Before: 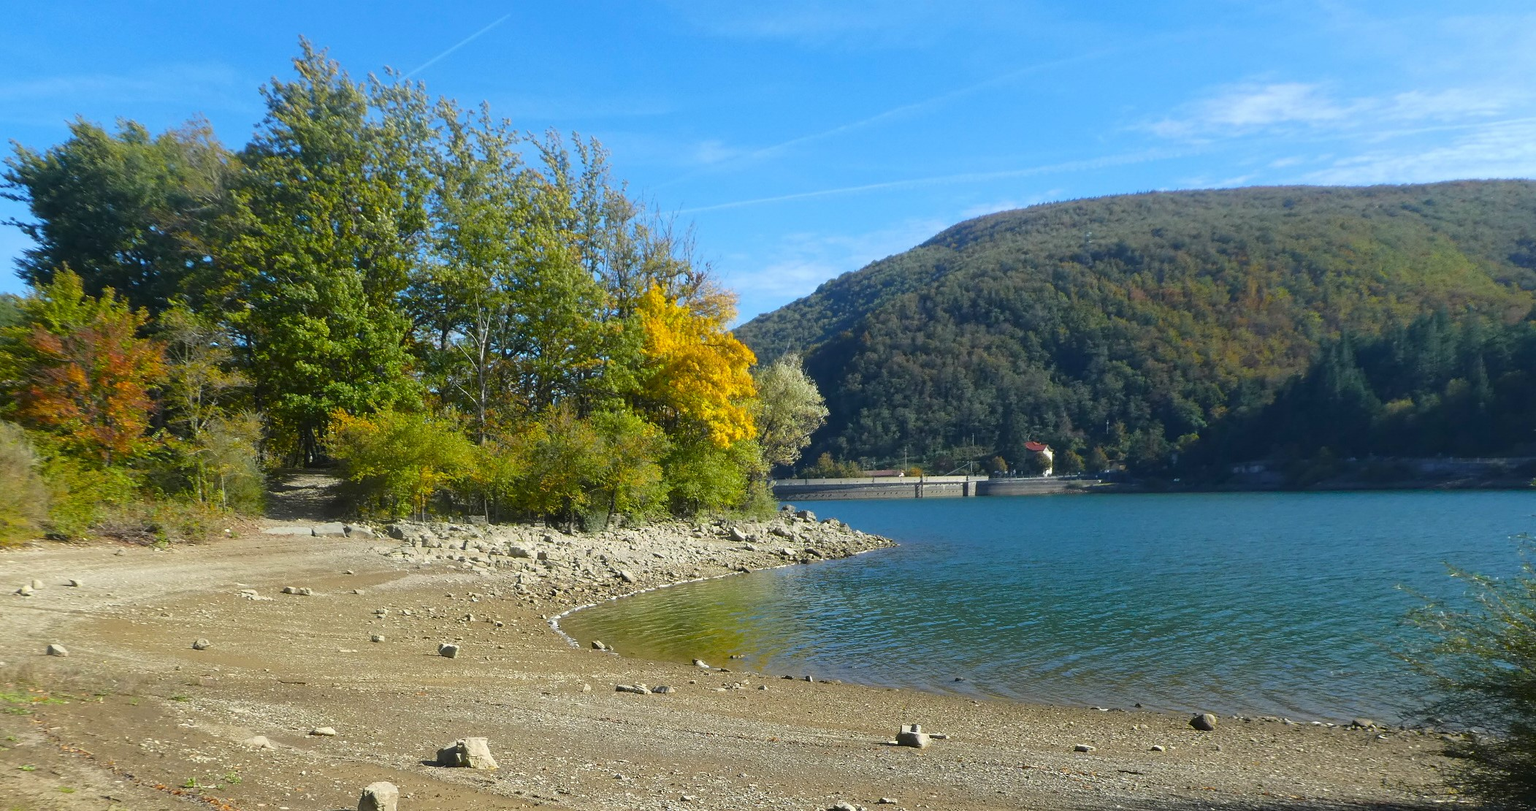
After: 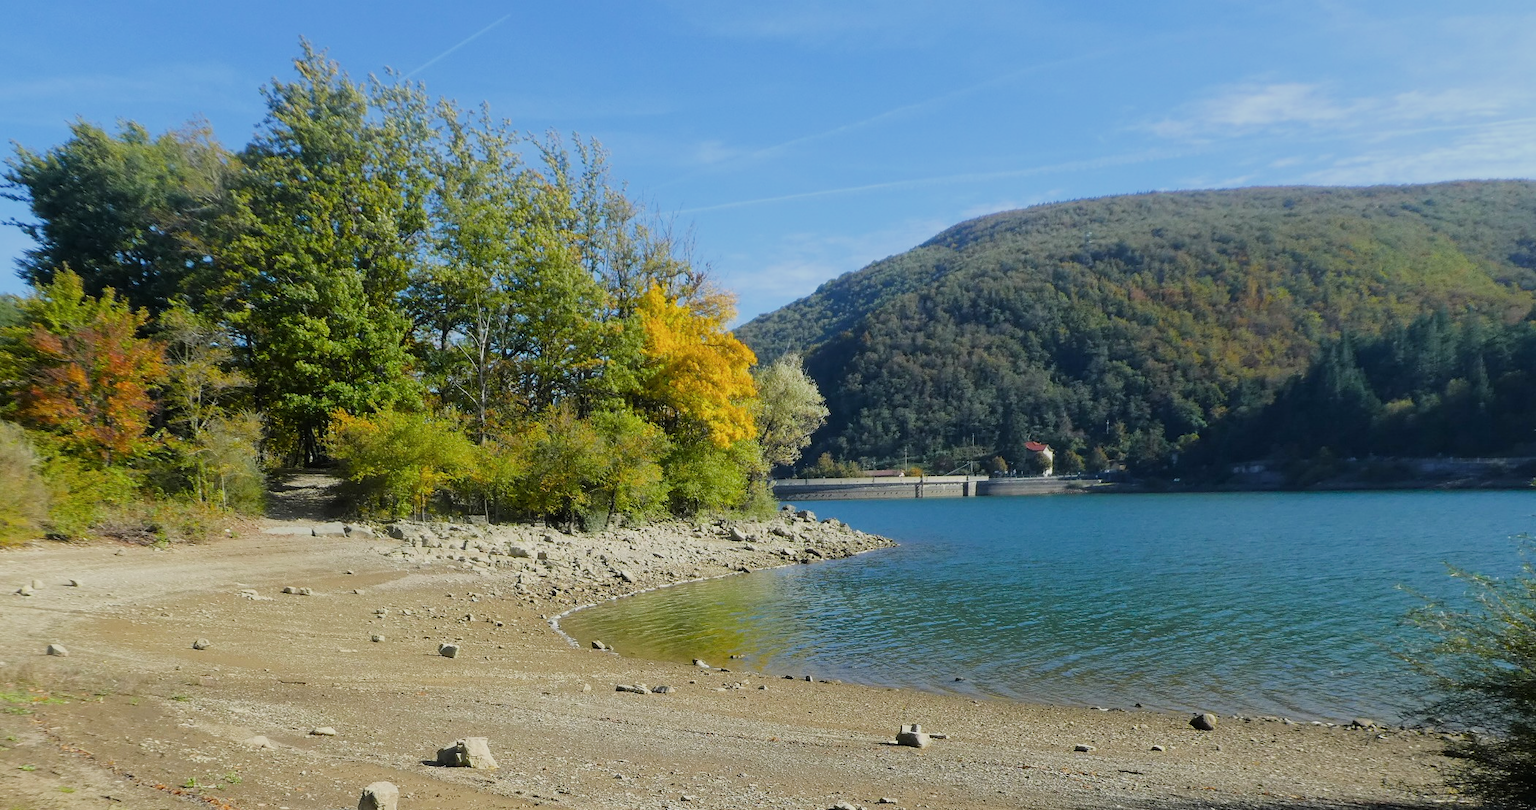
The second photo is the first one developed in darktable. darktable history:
color balance: input saturation 99%
exposure: exposure 0.191 EV, compensate highlight preservation false
filmic rgb: black relative exposure -7.65 EV, white relative exposure 4.56 EV, hardness 3.61
